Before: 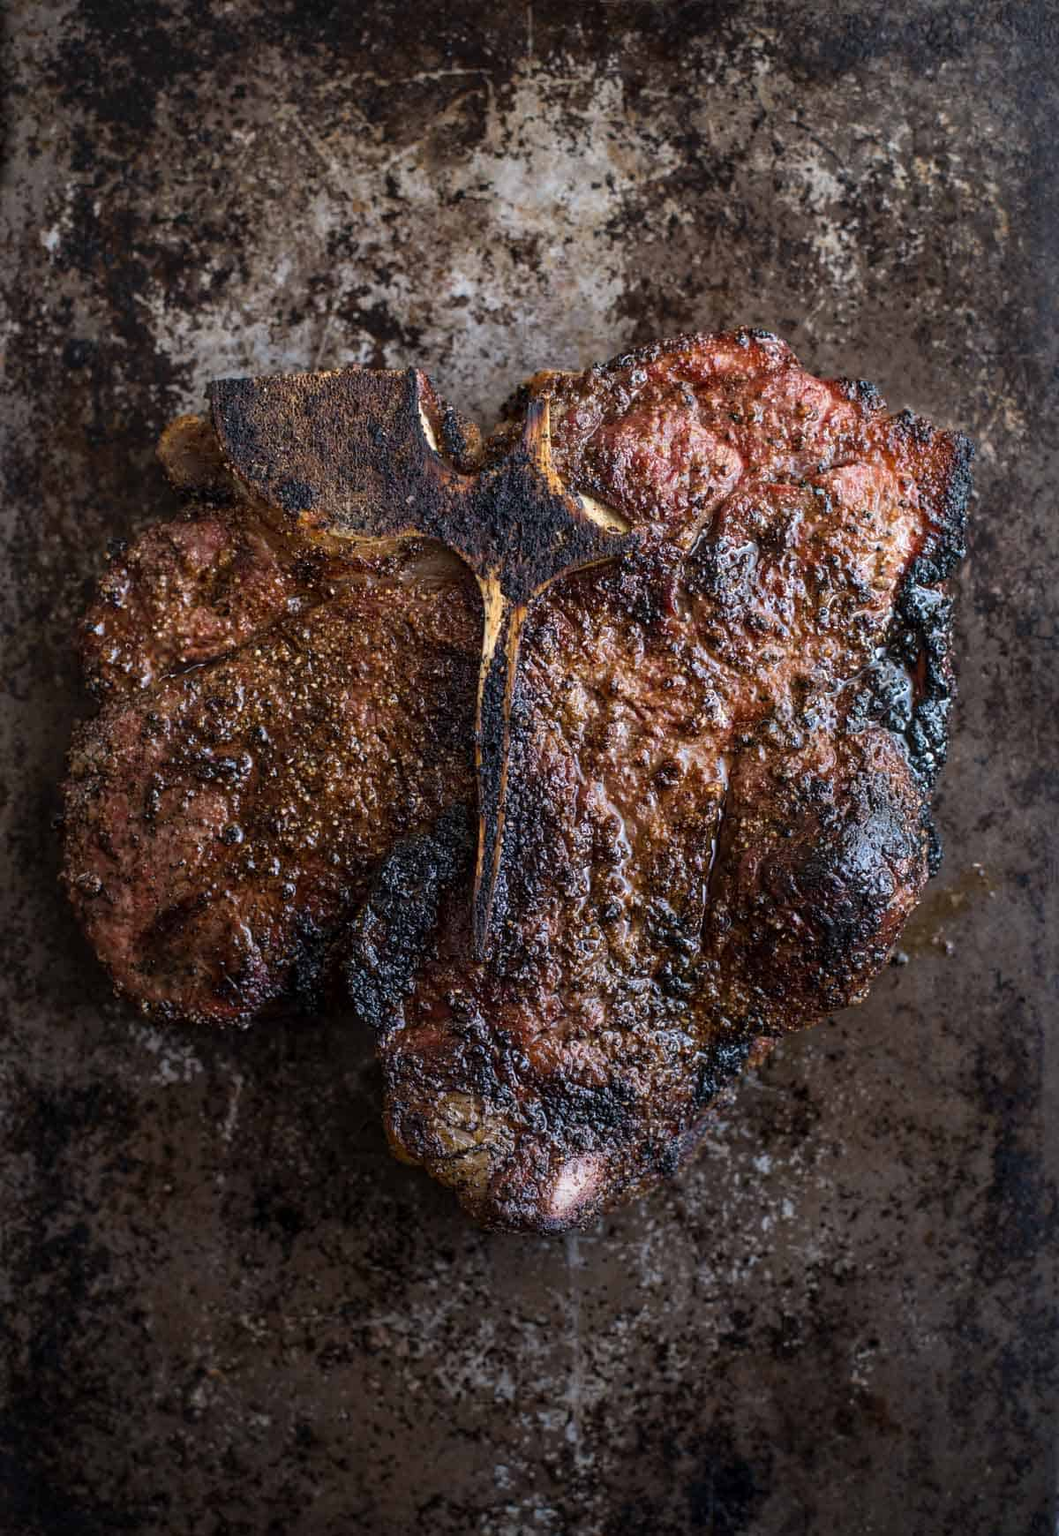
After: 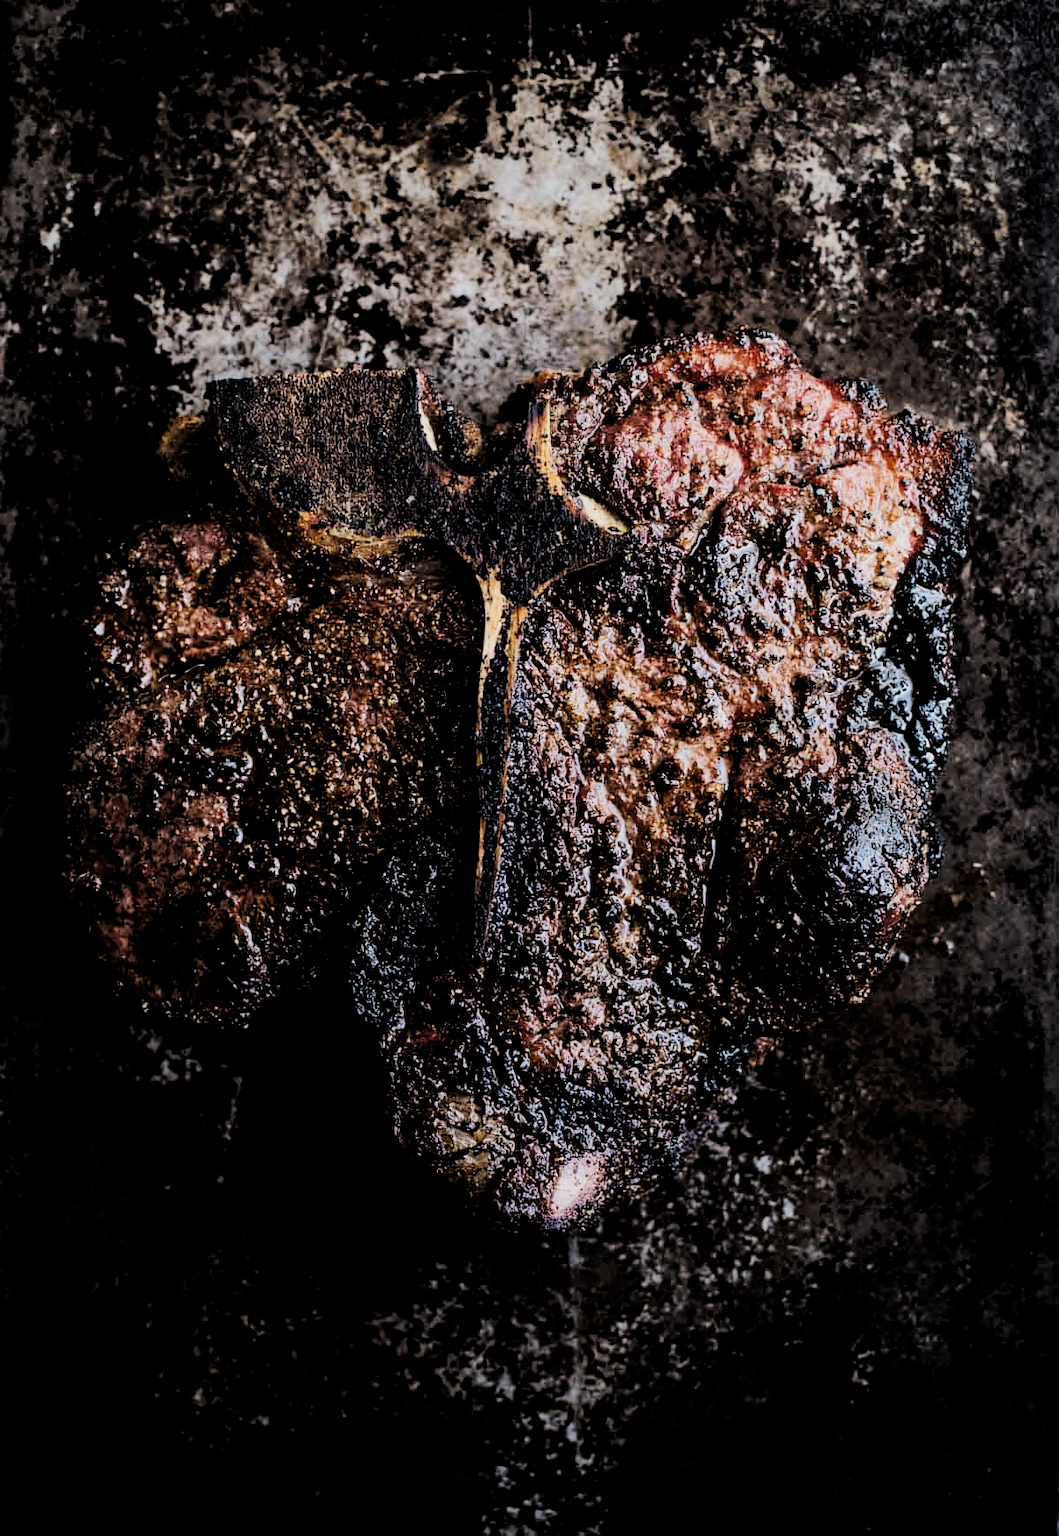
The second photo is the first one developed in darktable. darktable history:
contrast brightness saturation: contrast 0.111, saturation -0.157
tone curve: curves: ch0 [(0, 0) (0.051, 0.03) (0.096, 0.071) (0.251, 0.234) (0.461, 0.515) (0.605, 0.692) (0.761, 0.824) (0.881, 0.907) (1, 0.984)]; ch1 [(0, 0) (0.1, 0.038) (0.318, 0.243) (0.399, 0.351) (0.478, 0.469) (0.499, 0.499) (0.534, 0.541) (0.567, 0.592) (0.601, 0.629) (0.666, 0.7) (1, 1)]; ch2 [(0, 0) (0.453, 0.45) (0.479, 0.483) (0.504, 0.499) (0.52, 0.519) (0.541, 0.559) (0.601, 0.622) (0.824, 0.815) (1, 1)], preserve colors none
filmic rgb: black relative exposure -2.74 EV, white relative exposure 4.56 EV, hardness 1.73, contrast 1.237, color science v6 (2022)
tone equalizer: edges refinement/feathering 500, mask exposure compensation -1.57 EV, preserve details no
